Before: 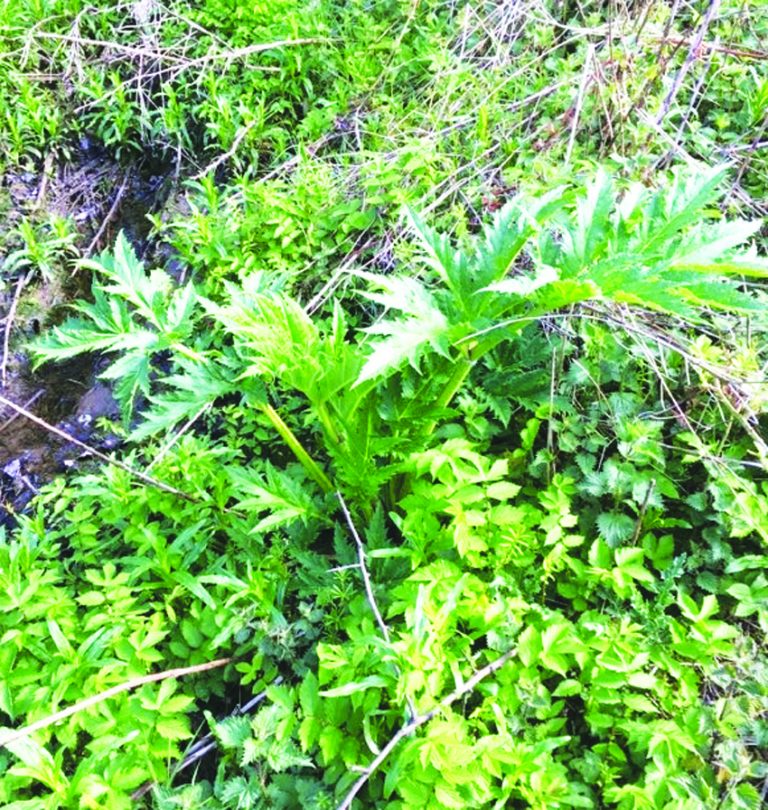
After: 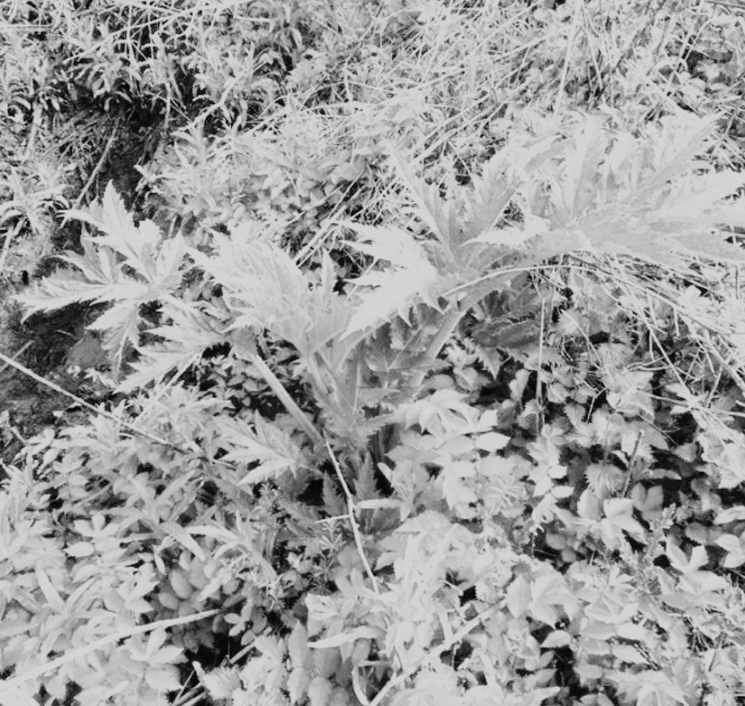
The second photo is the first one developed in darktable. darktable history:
crop: left 1.507%, top 6.147%, right 1.379%, bottom 6.637%
monochrome: on, module defaults
filmic rgb: black relative exposure -7.65 EV, white relative exposure 4.56 EV, hardness 3.61, color science v6 (2022)
color correction: saturation 0.3
